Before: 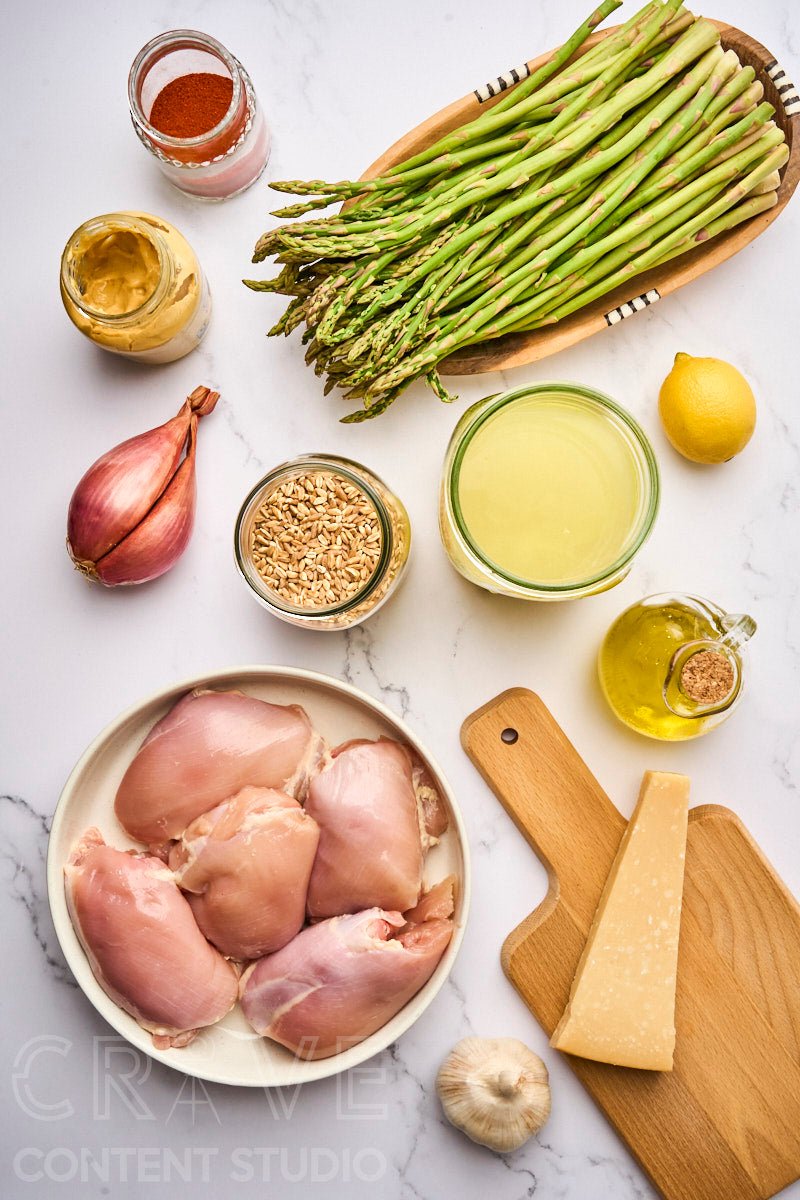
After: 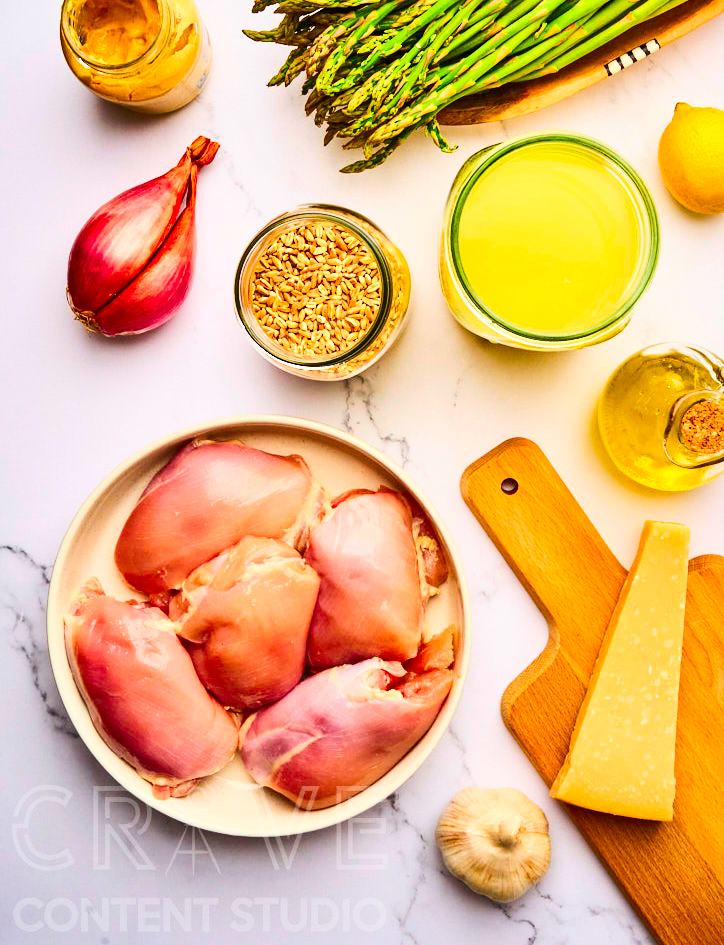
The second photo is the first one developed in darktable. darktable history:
tone equalizer: on, module defaults
contrast brightness saturation: contrast 0.26, brightness 0.02, saturation 0.87
crop: top 20.916%, right 9.437%, bottom 0.316%
